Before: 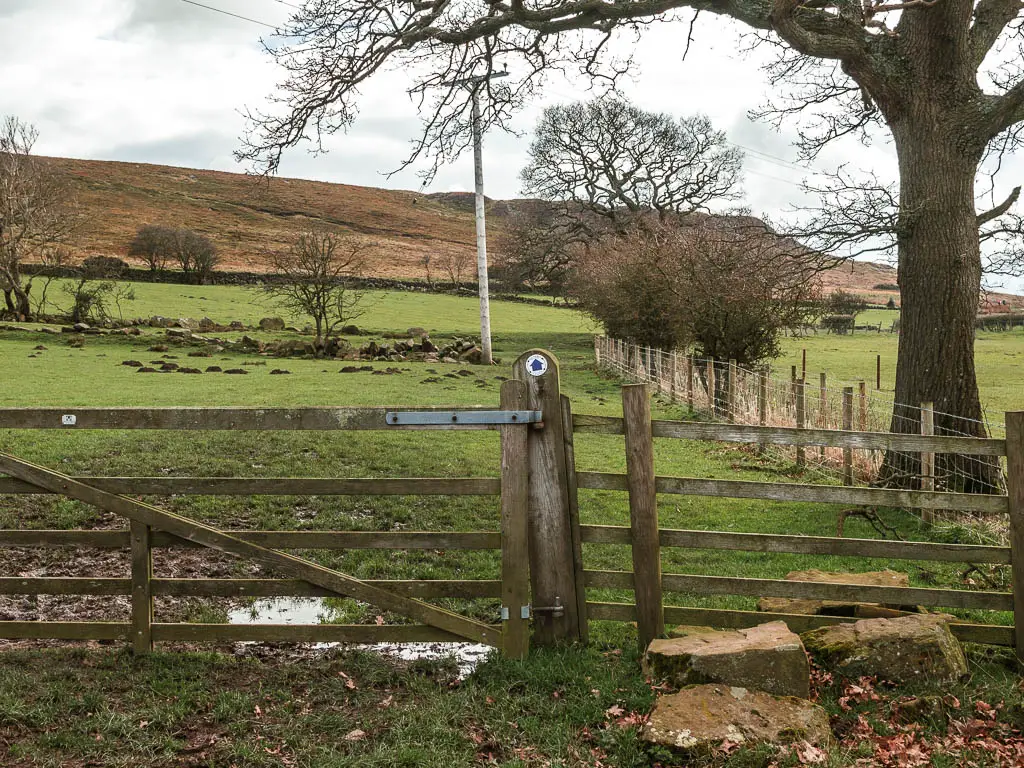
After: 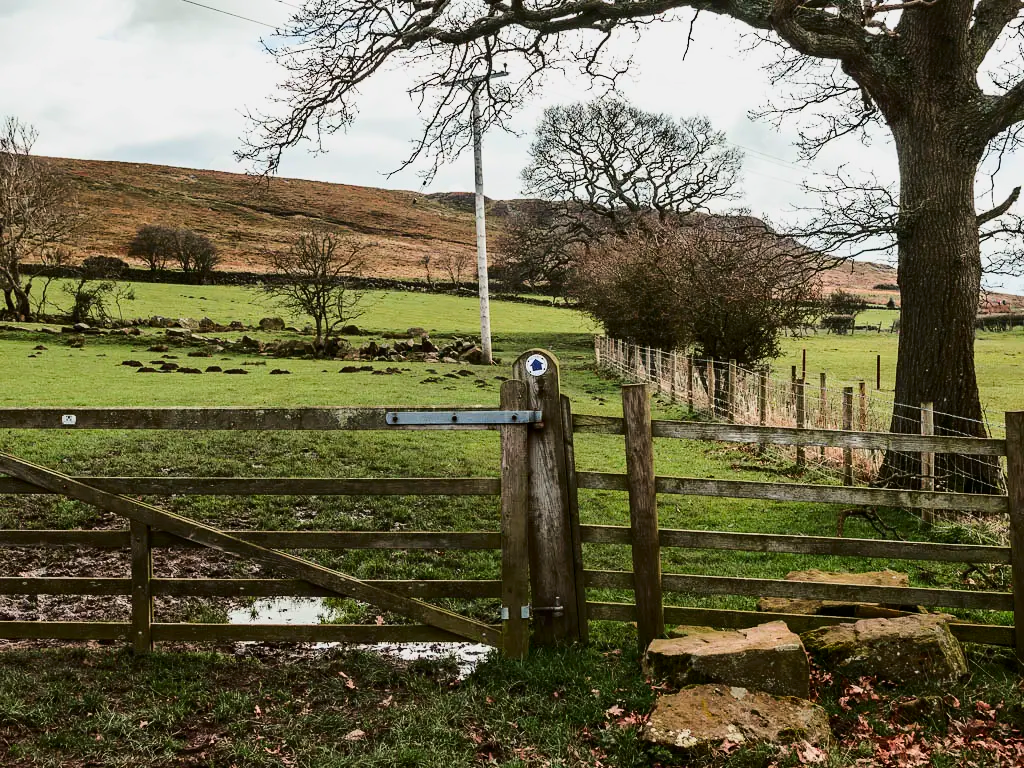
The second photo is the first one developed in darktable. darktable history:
contrast brightness saturation: contrast 0.147, brightness -0.013, saturation 0.1
exposure: black level correction 0, exposure -0.844 EV, compensate highlight preservation false
tone equalizer: mask exposure compensation -0.513 EV
haze removal: adaptive false
base curve: curves: ch0 [(0, 0) (0.028, 0.03) (0.121, 0.232) (0.46, 0.748) (0.859, 0.968) (1, 1)]
